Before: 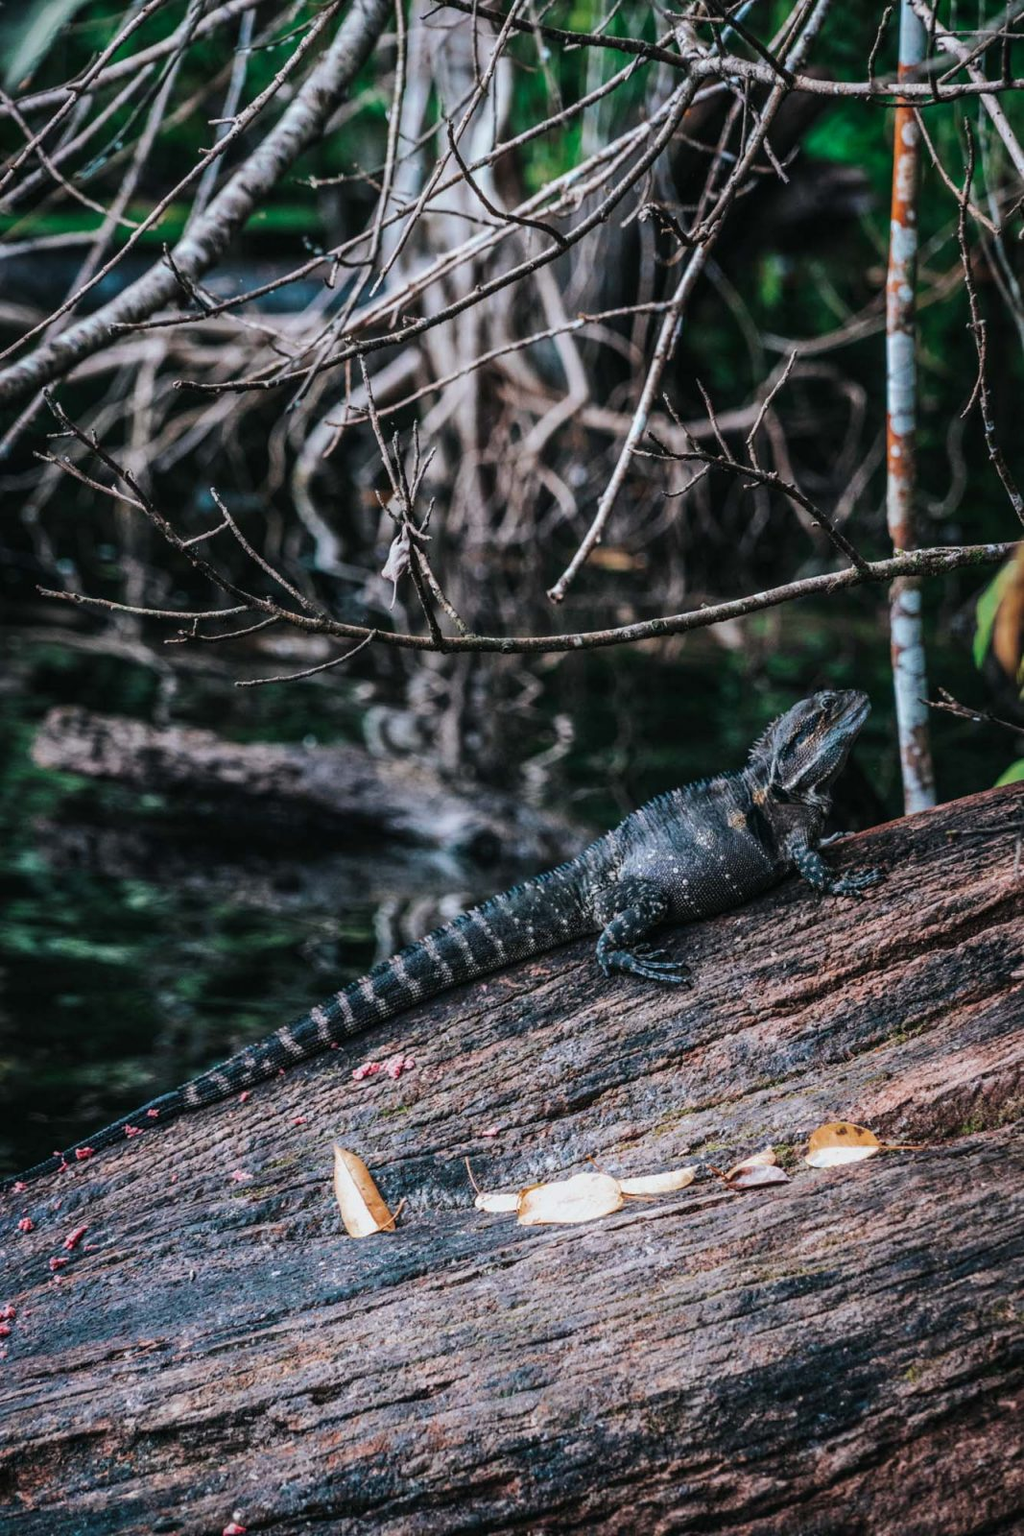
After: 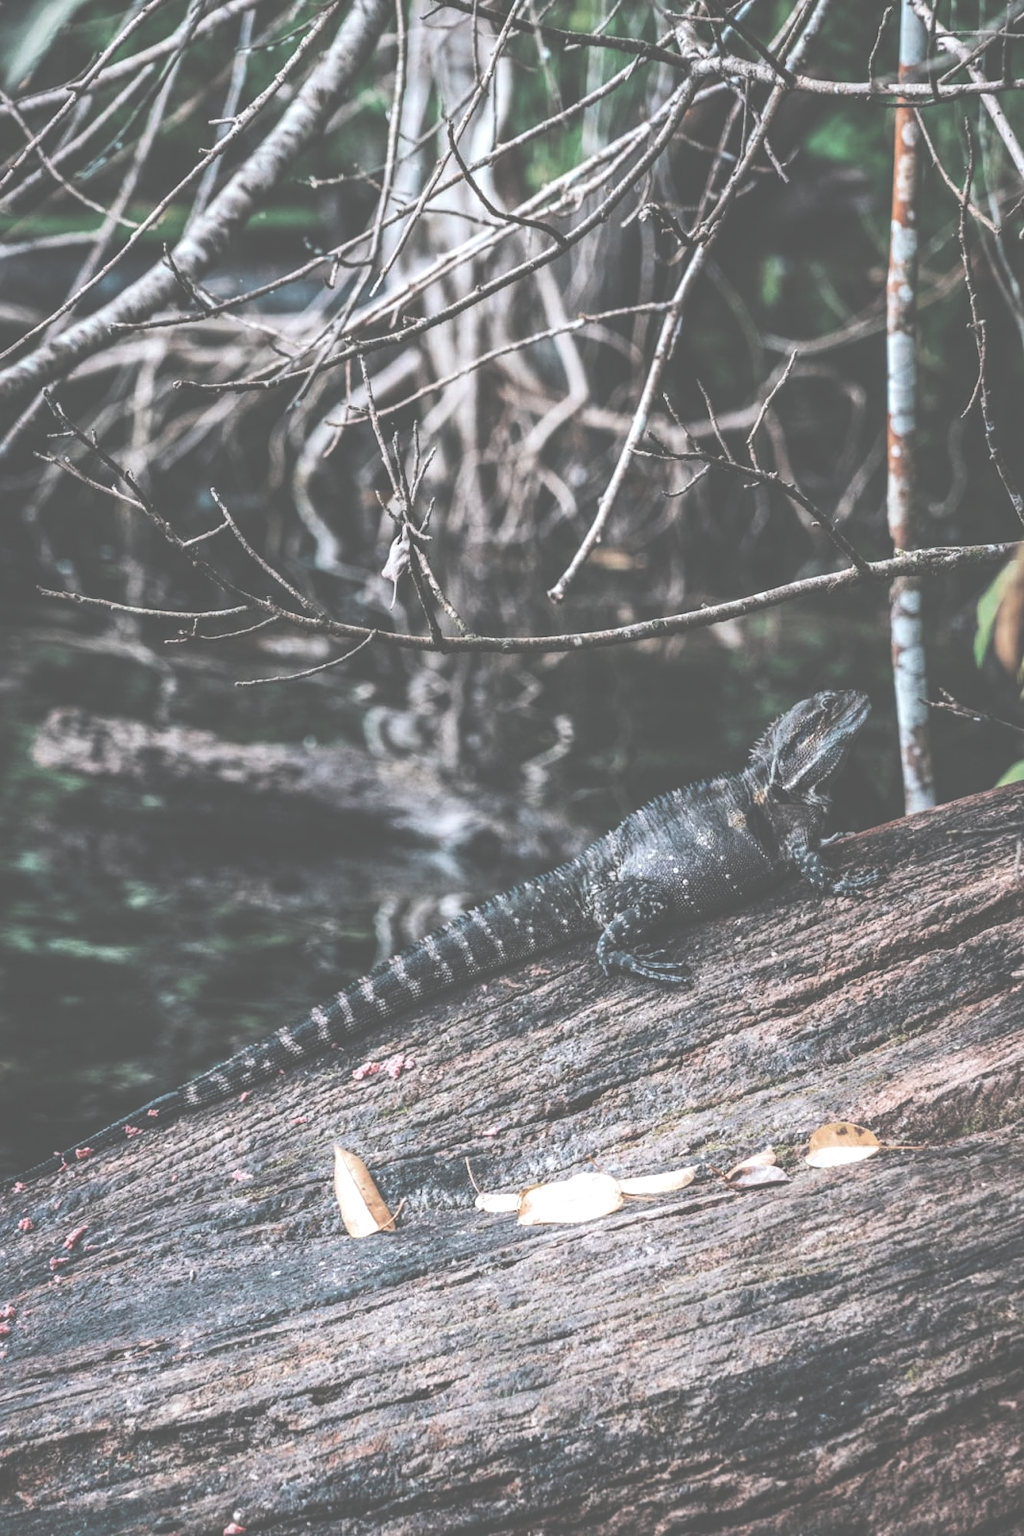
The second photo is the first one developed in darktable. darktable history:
contrast brightness saturation: contrast 0.096, saturation -0.375
exposure: black level correction -0.072, exposure 0.502 EV, compensate highlight preservation false
